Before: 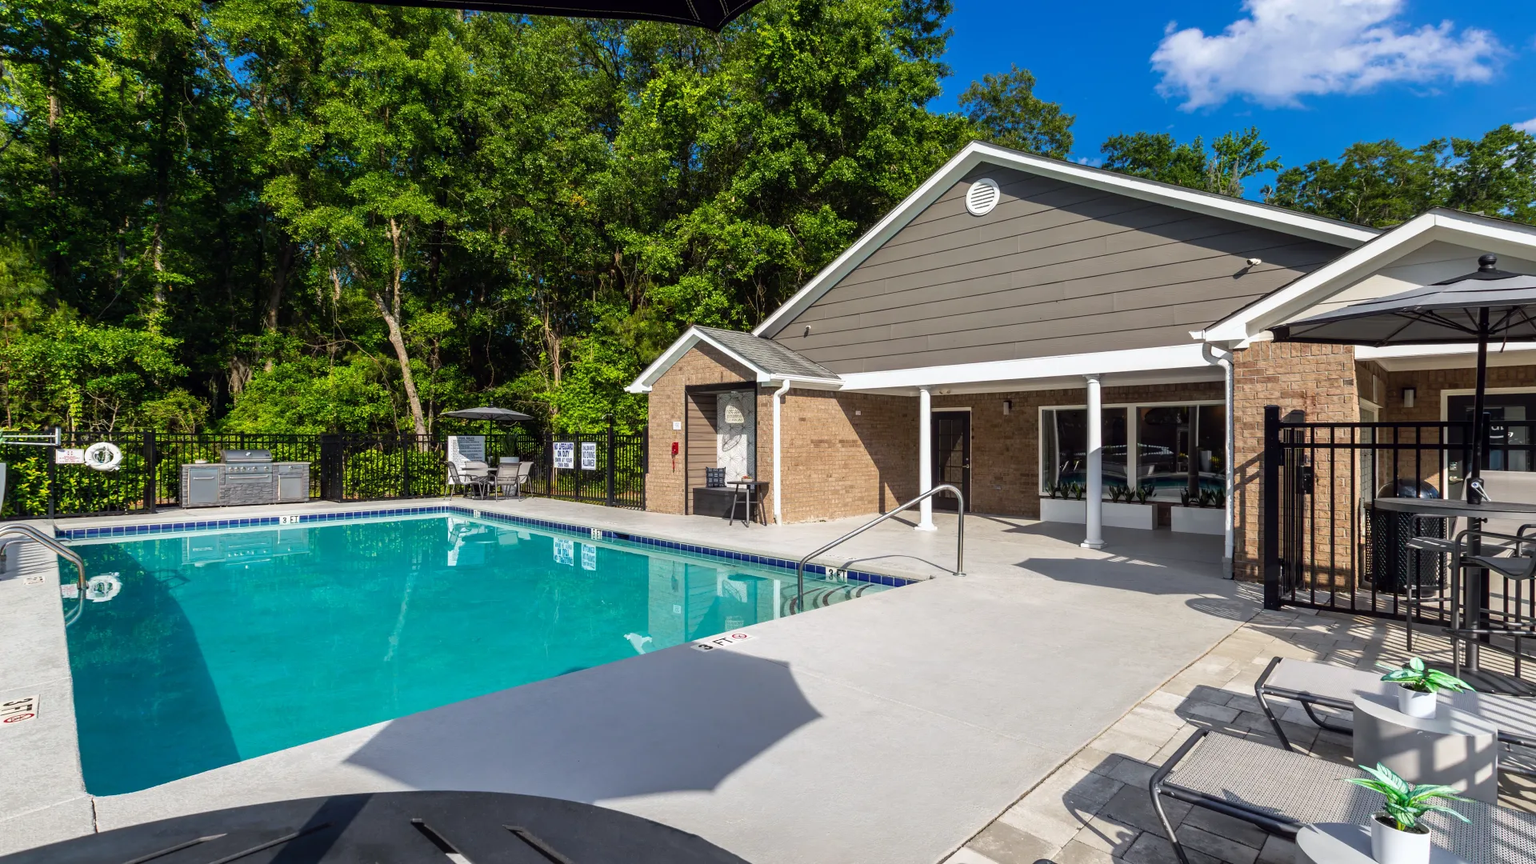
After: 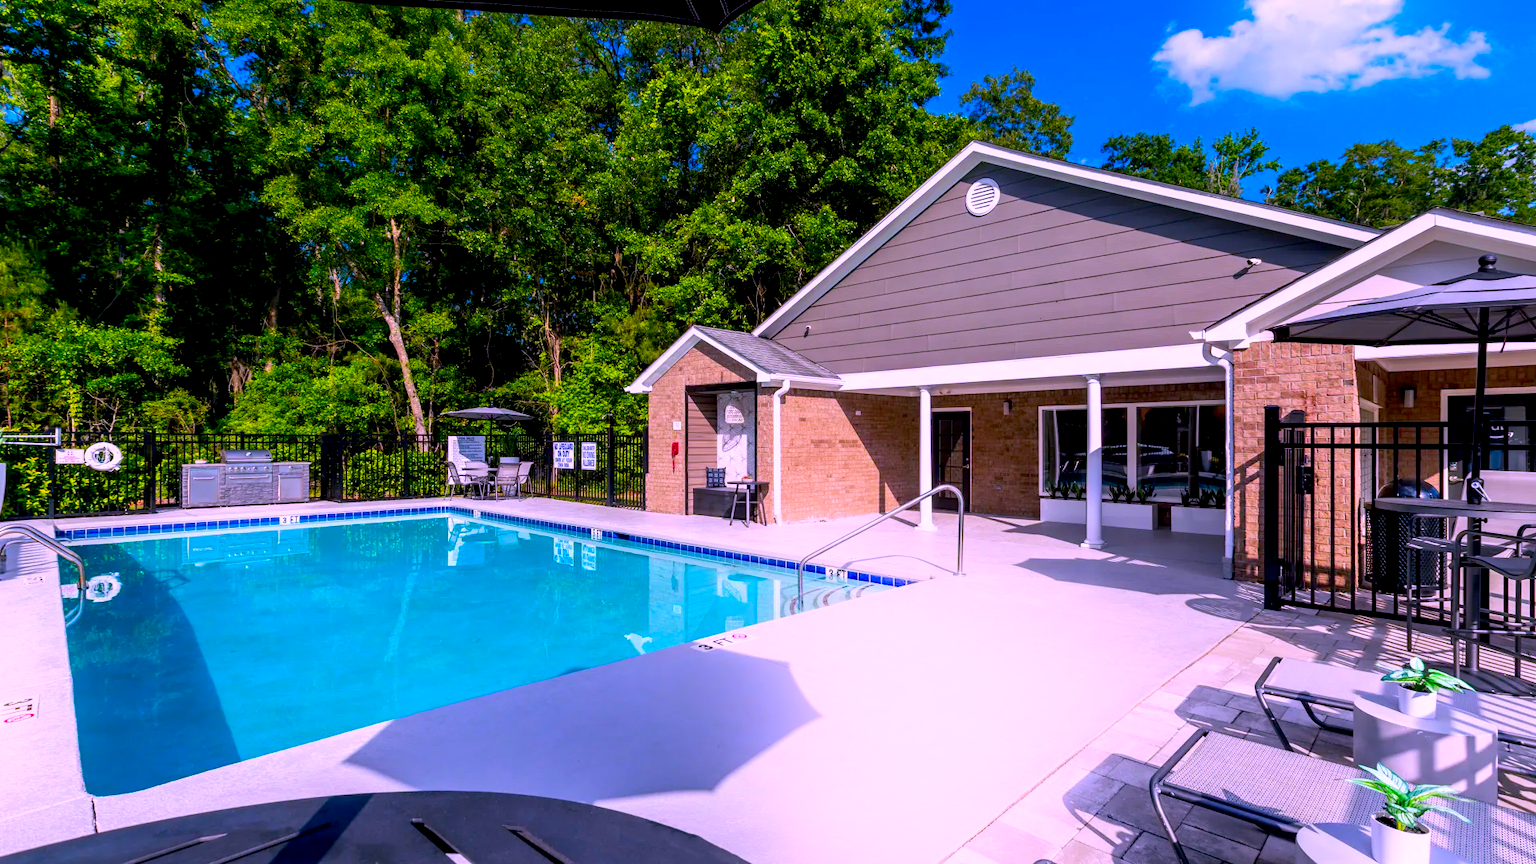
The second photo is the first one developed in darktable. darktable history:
exposure: black level correction 0.009, exposure 0.119 EV, compensate highlight preservation false
white balance: red 0.924, blue 1.095
color correction: highlights a* 19.5, highlights b* -11.53, saturation 1.69
shadows and highlights: shadows -21.3, highlights 100, soften with gaussian
